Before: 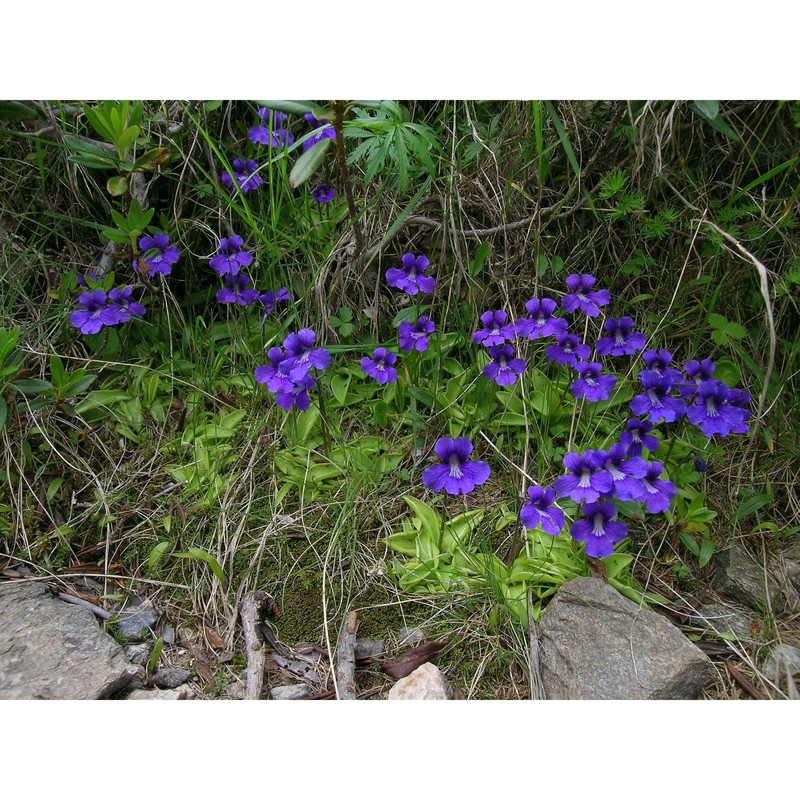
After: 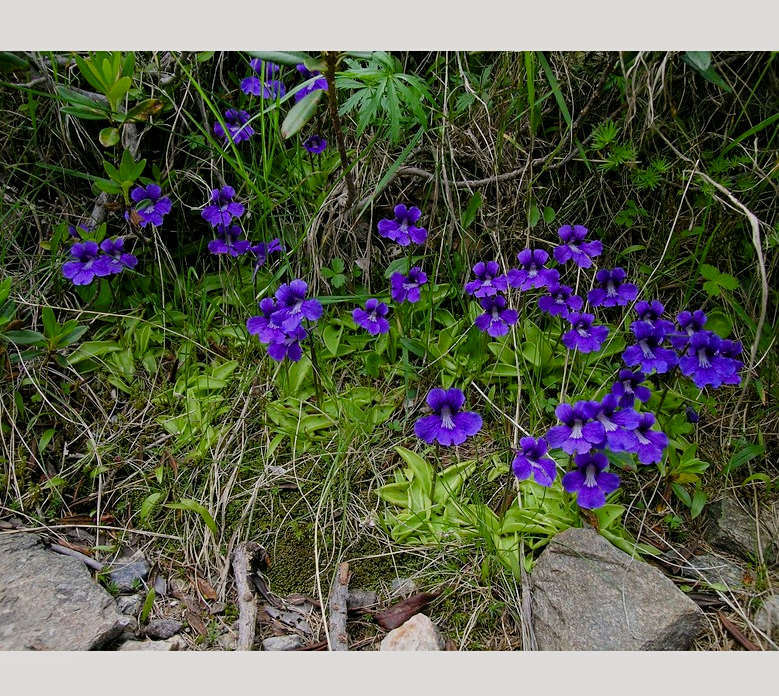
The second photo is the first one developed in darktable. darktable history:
crop: left 1.11%, top 6.132%, right 1.444%, bottom 6.855%
sharpen: amount 0.206
filmic rgb: black relative exposure -8.03 EV, white relative exposure 3.96 EV, hardness 4.16, contrast 0.991, color science v6 (2022)
contrast equalizer: octaves 7, y [[0.526, 0.53, 0.532, 0.532, 0.53, 0.525], [0.5 ×6], [0.5 ×6], [0 ×6], [0 ×6]], mix 0.18
color balance rgb: highlights gain › luminance 0.609%, highlights gain › chroma 0.356%, highlights gain › hue 43.19°, linear chroma grading › global chroma -1.136%, perceptual saturation grading › global saturation 20%, perceptual saturation grading › highlights -25.001%, perceptual saturation grading › shadows 25.429%
